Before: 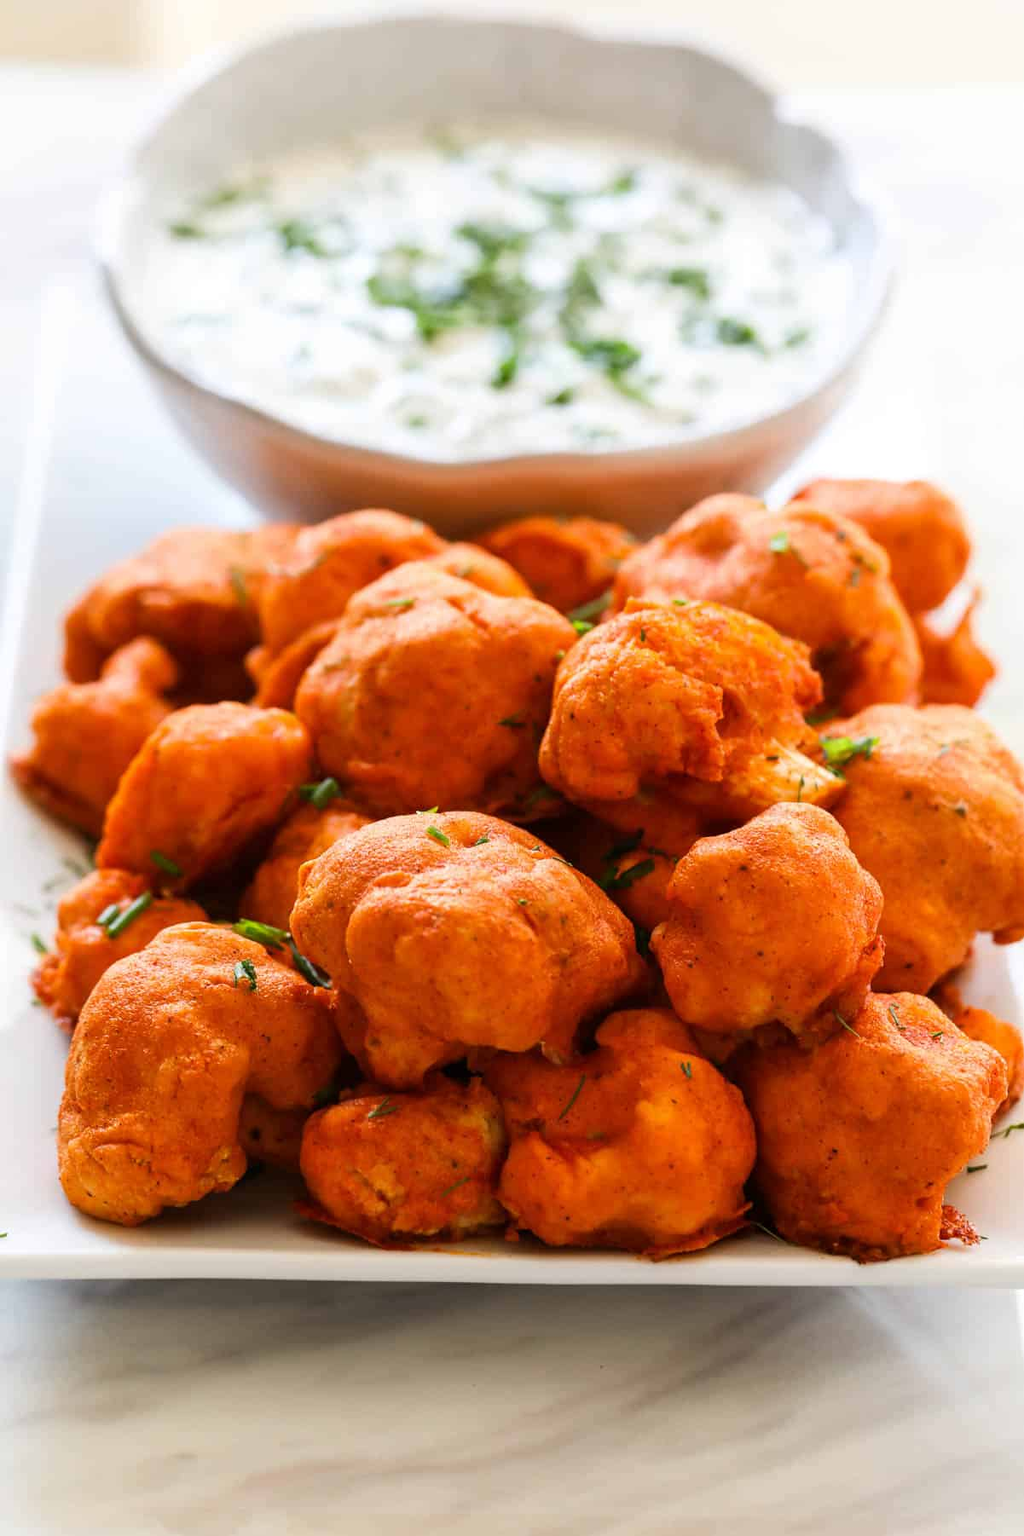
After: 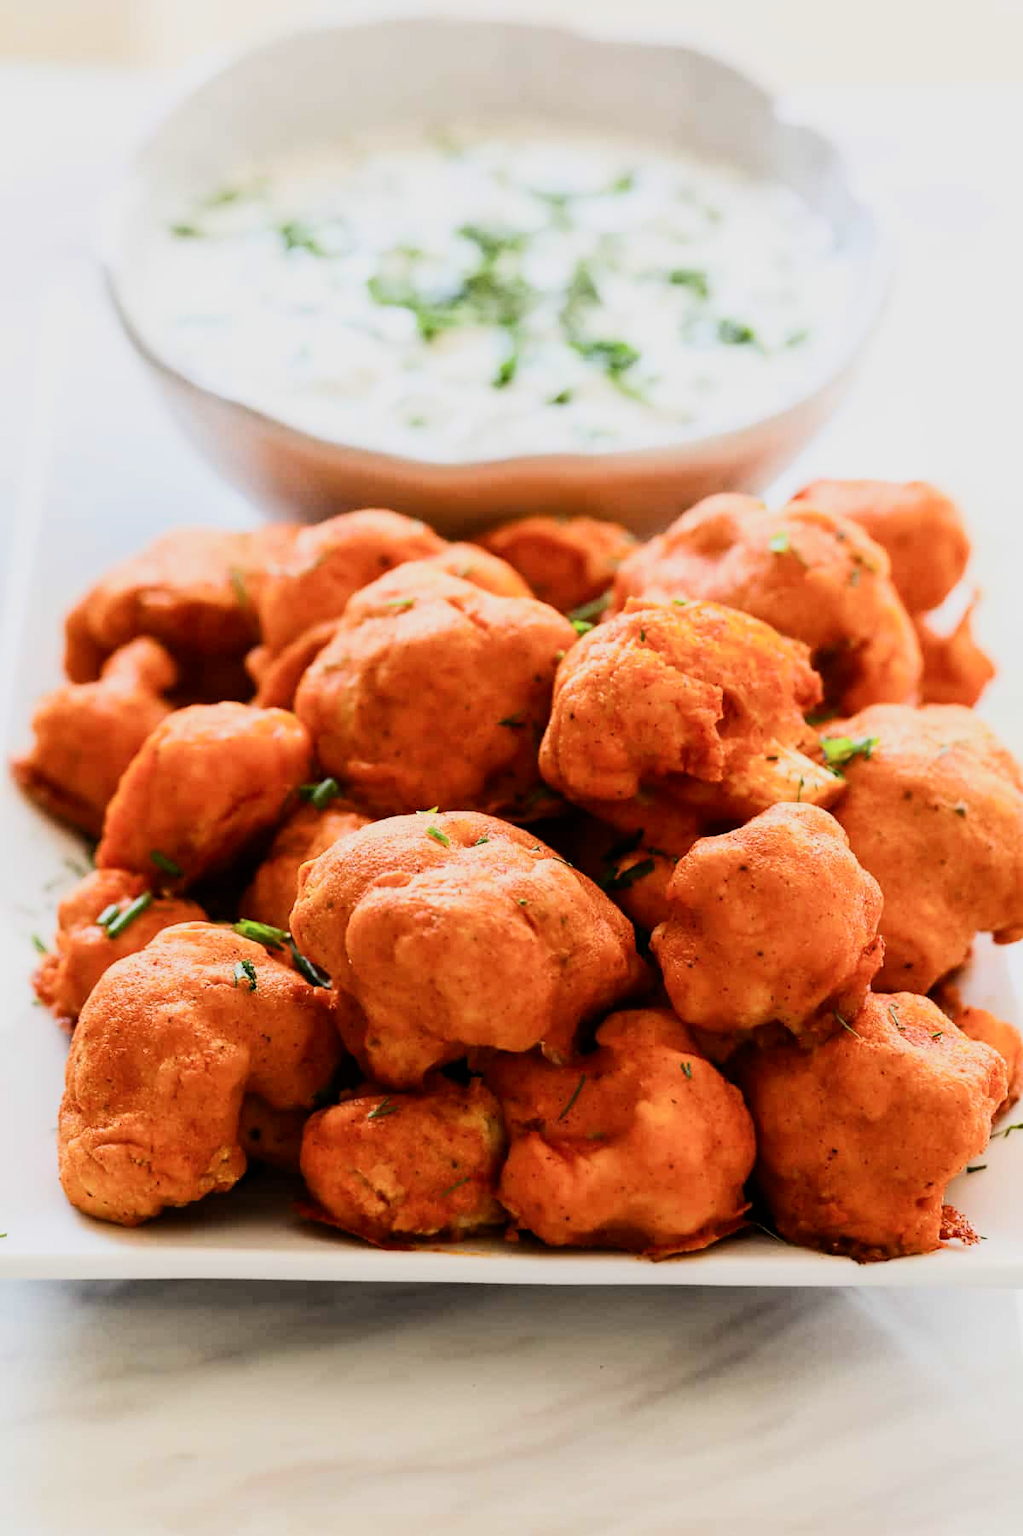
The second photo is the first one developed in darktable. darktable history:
filmic rgb: black relative exposure -7.65 EV, white relative exposure 4.56 EV, hardness 3.61
contrast brightness saturation: contrast 0.236, brightness 0.091
